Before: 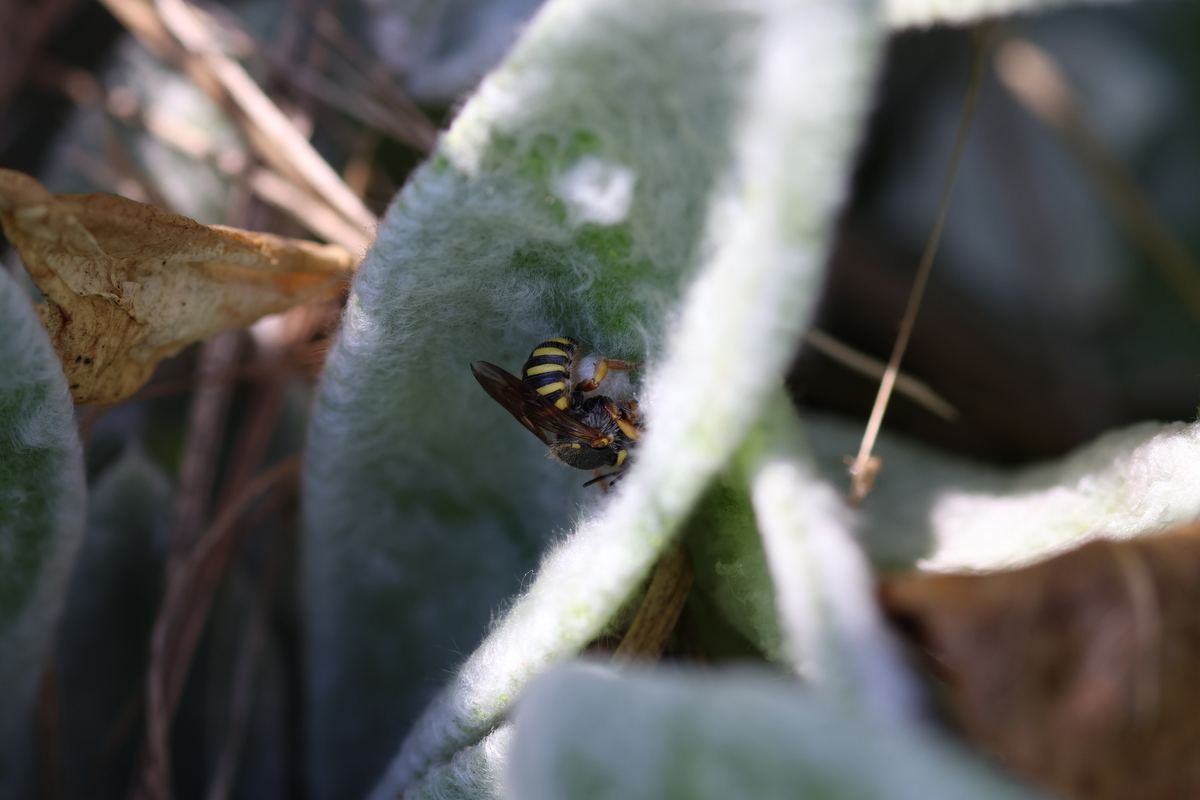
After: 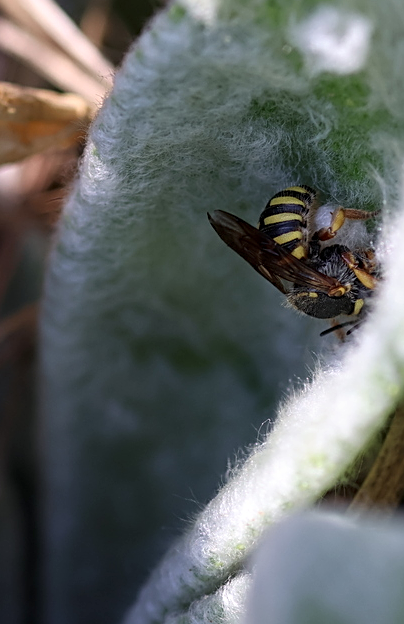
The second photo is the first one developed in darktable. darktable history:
sharpen: amount 0.57
local contrast: on, module defaults
crop and rotate: left 21.935%, top 18.909%, right 44.35%, bottom 2.976%
